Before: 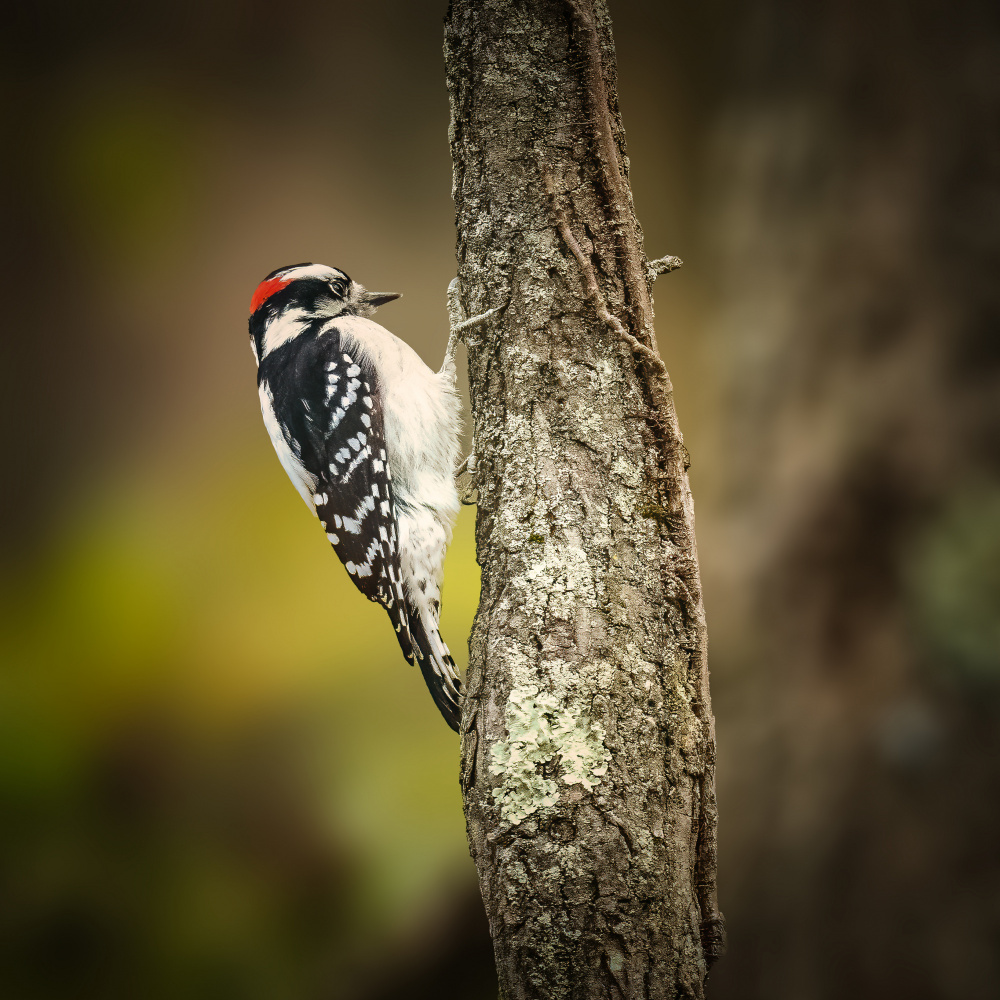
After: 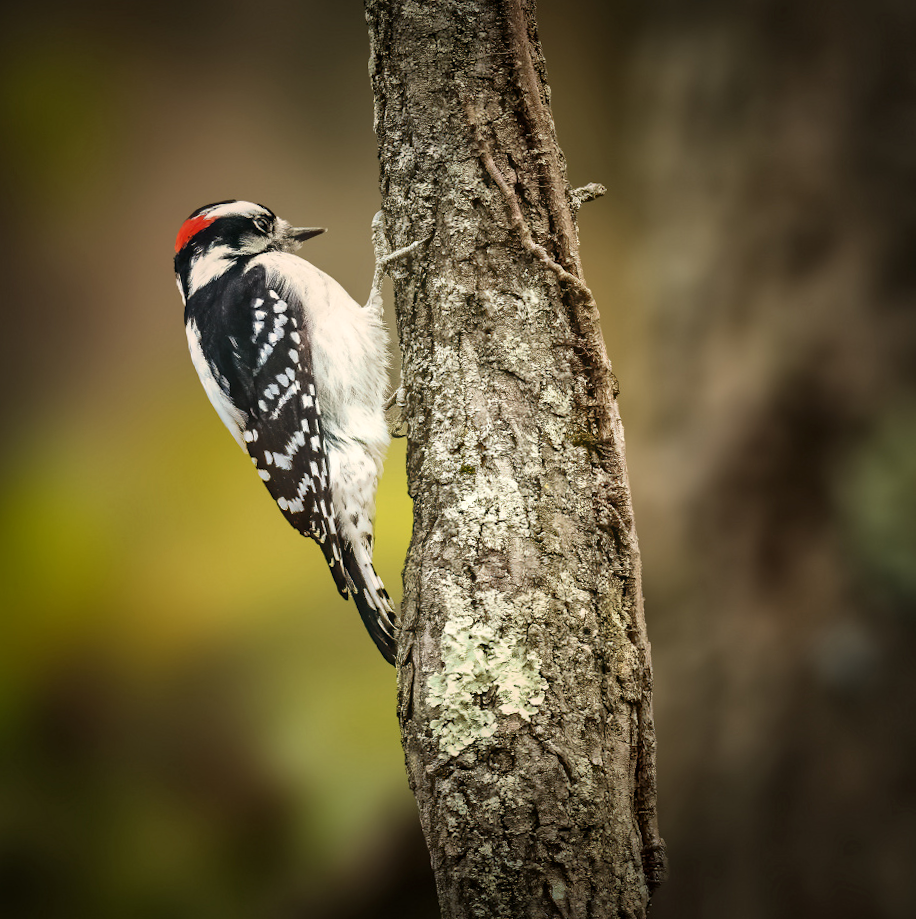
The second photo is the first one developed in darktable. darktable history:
crop and rotate: angle 1.51°, left 5.922%, top 5.699%
local contrast: mode bilateral grid, contrast 20, coarseness 49, detail 119%, midtone range 0.2
